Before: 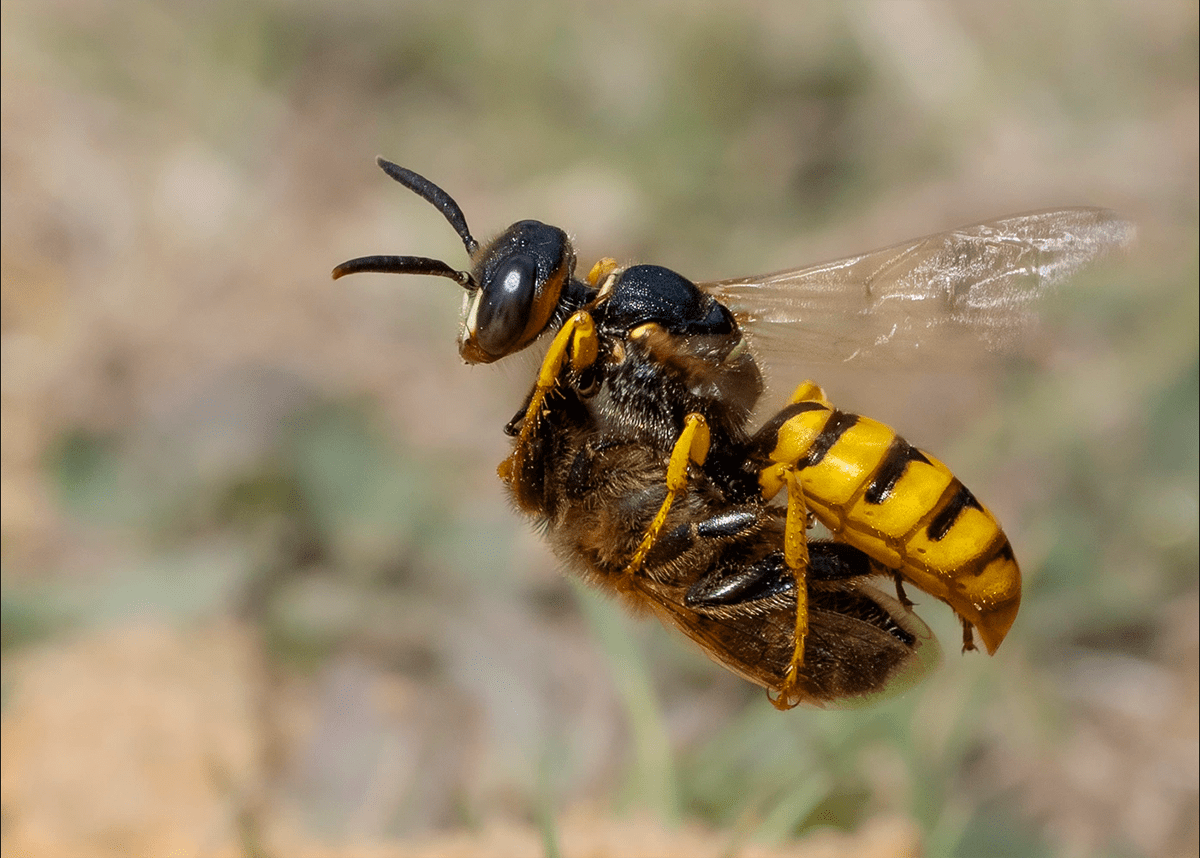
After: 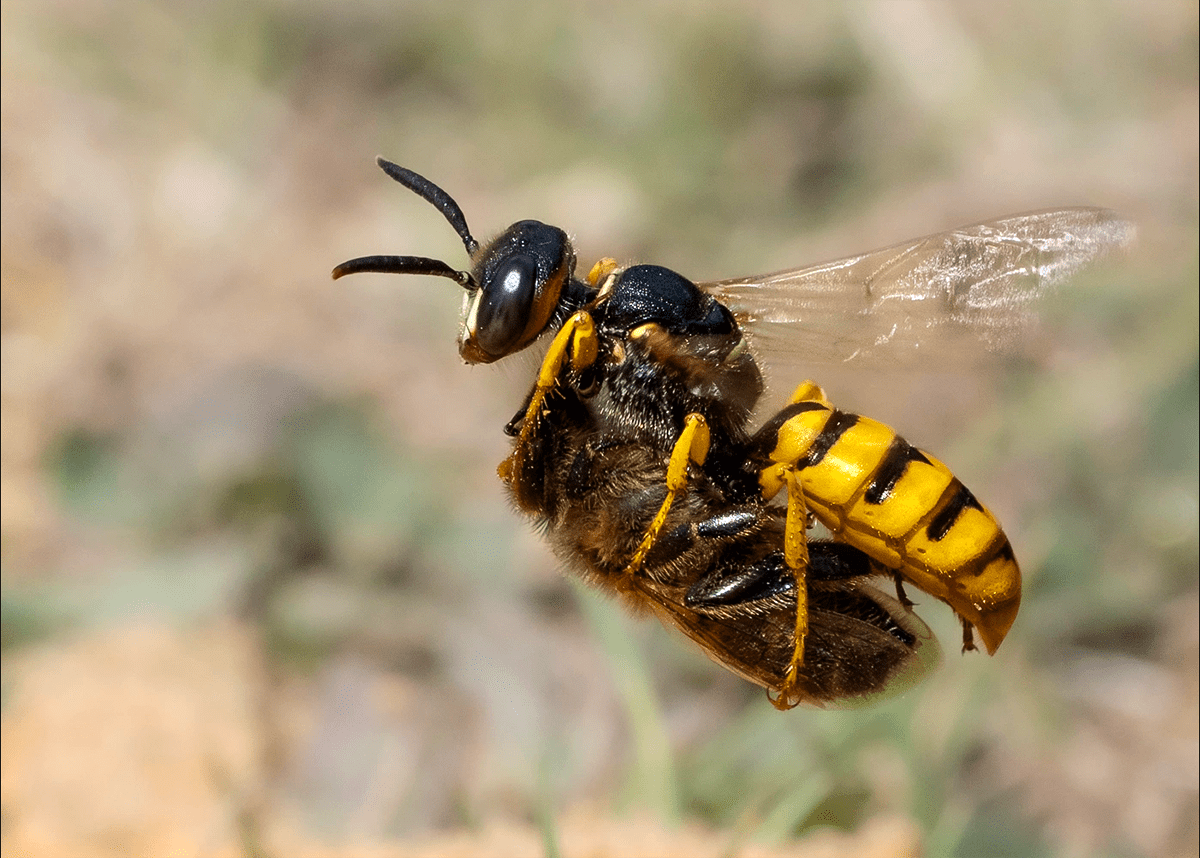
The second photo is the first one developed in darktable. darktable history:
tone equalizer: -8 EV -0.456 EV, -7 EV -0.421 EV, -6 EV -0.338 EV, -5 EV -0.237 EV, -3 EV 0.229 EV, -2 EV 0.343 EV, -1 EV 0.373 EV, +0 EV 0.441 EV, edges refinement/feathering 500, mask exposure compensation -1.57 EV, preserve details no
